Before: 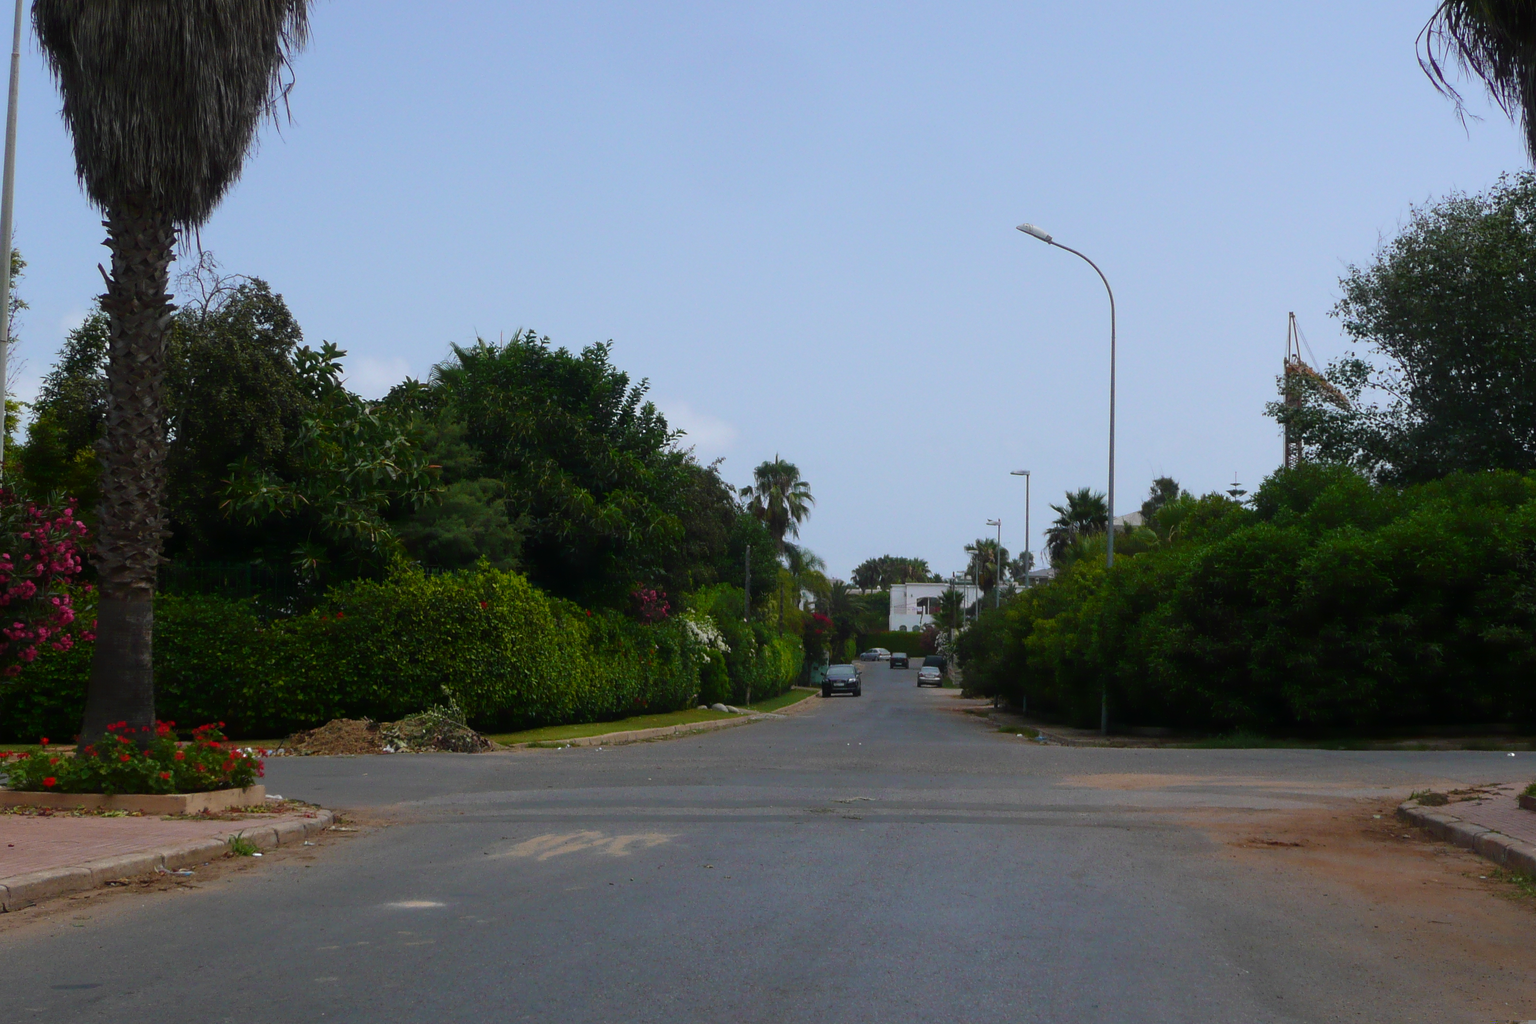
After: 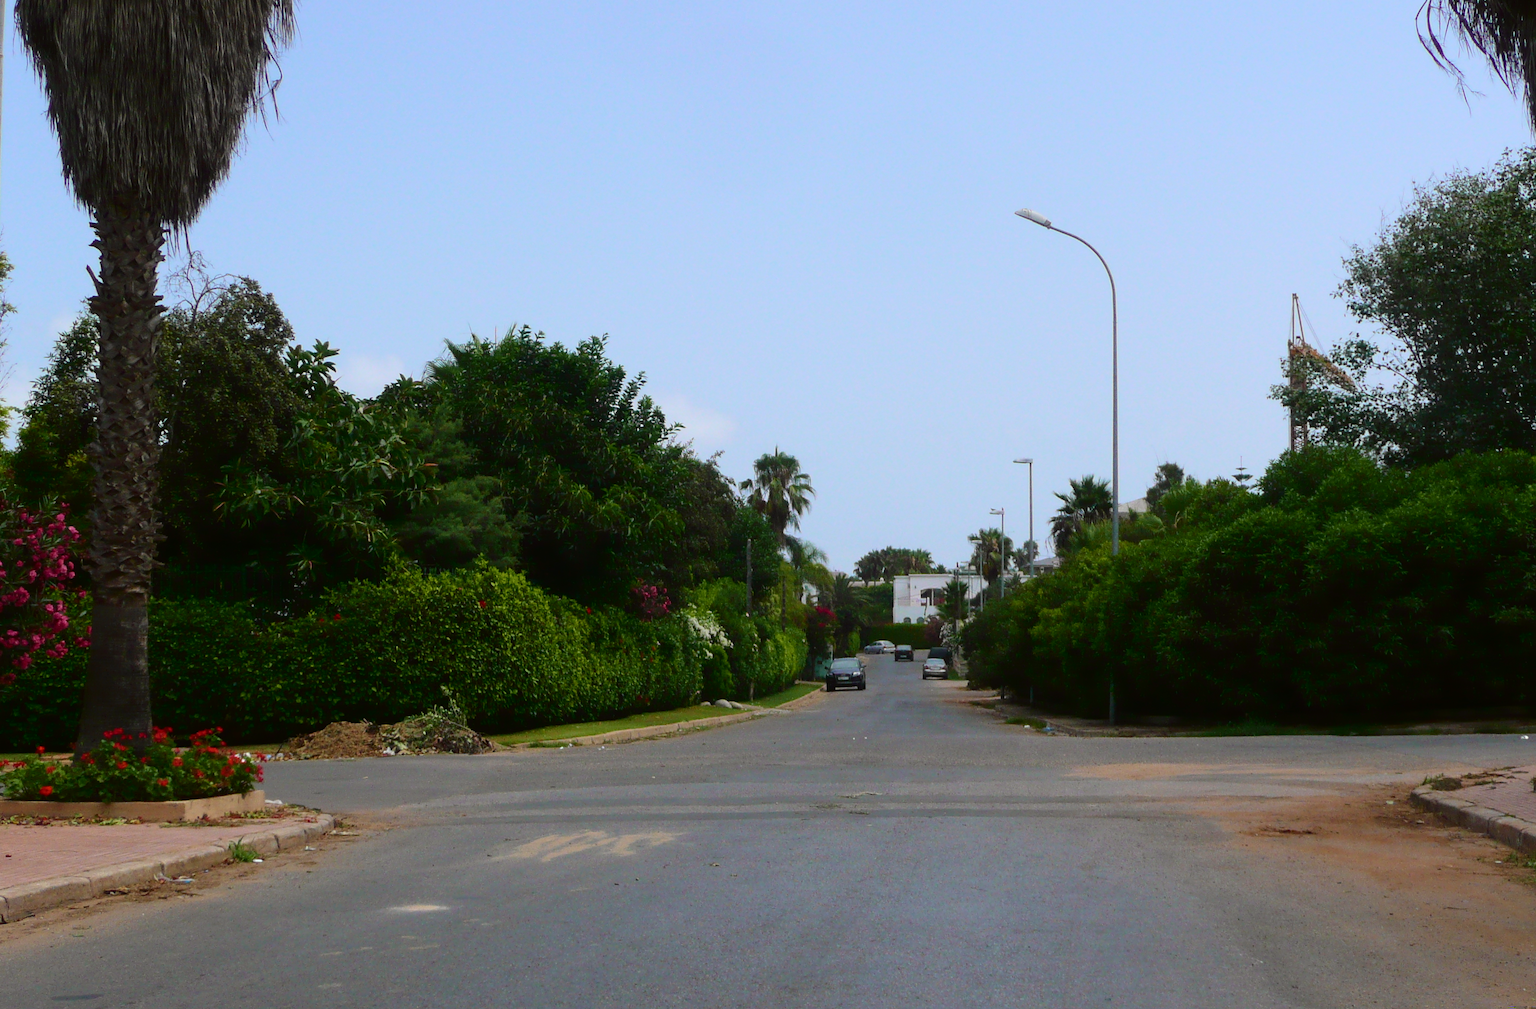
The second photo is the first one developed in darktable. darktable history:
rotate and perspective: rotation -1°, crop left 0.011, crop right 0.989, crop top 0.025, crop bottom 0.975
tone curve: curves: ch0 [(0, 0.01) (0.052, 0.045) (0.136, 0.133) (0.29, 0.332) (0.453, 0.531) (0.676, 0.751) (0.89, 0.919) (1, 1)]; ch1 [(0, 0) (0.094, 0.081) (0.285, 0.299) (0.385, 0.403) (0.447, 0.429) (0.495, 0.496) (0.544, 0.552) (0.589, 0.612) (0.722, 0.728) (1, 1)]; ch2 [(0, 0) (0.257, 0.217) (0.43, 0.421) (0.498, 0.507) (0.531, 0.544) (0.56, 0.579) (0.625, 0.642) (1, 1)], color space Lab, independent channels, preserve colors none
